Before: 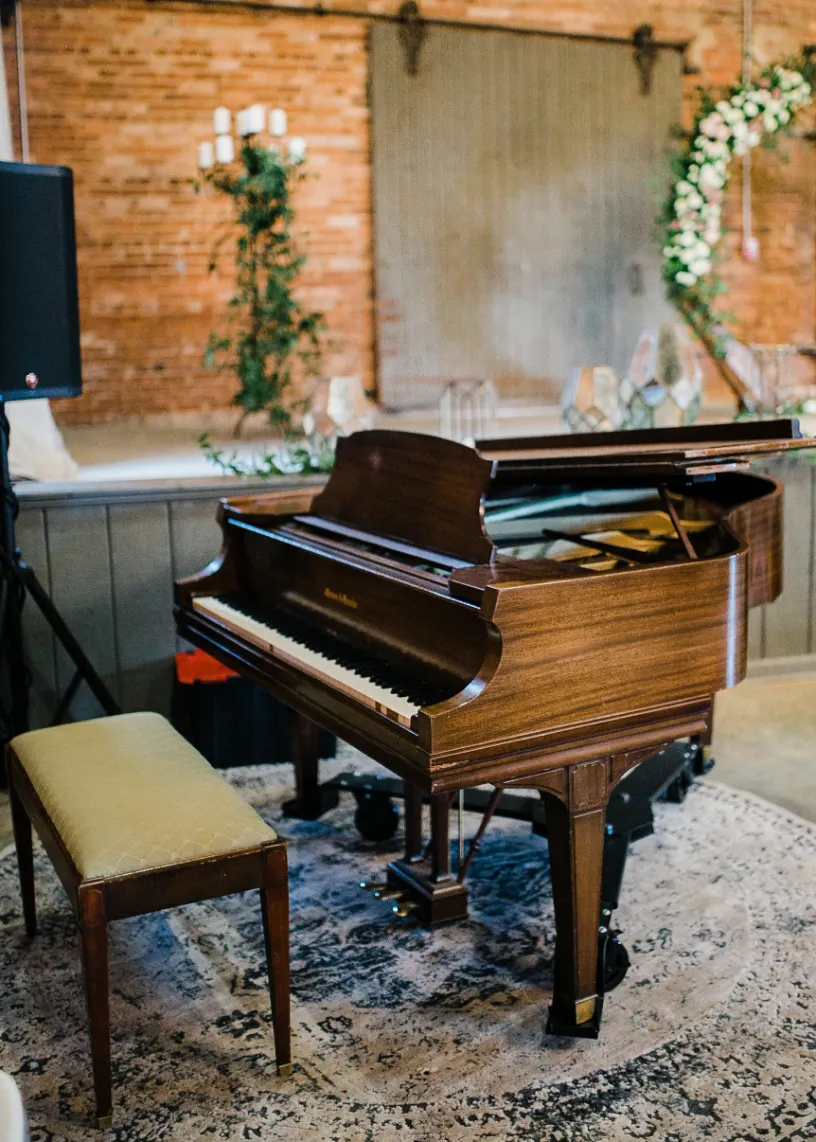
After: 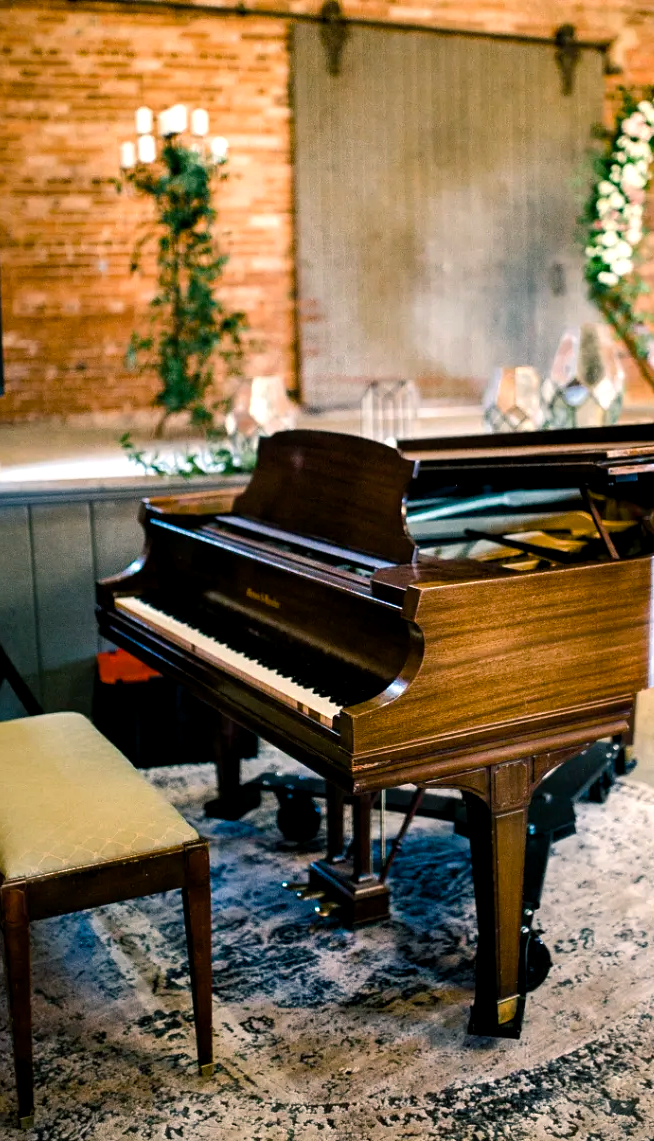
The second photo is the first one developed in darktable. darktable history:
crop and rotate: left 9.597%, right 10.195%
shadows and highlights: shadows 25, highlights -25
color balance rgb: shadows lift › chroma 2%, shadows lift › hue 185.64°, power › luminance 1.48%, highlights gain › chroma 3%, highlights gain › hue 54.51°, global offset › luminance -0.4%, perceptual saturation grading › highlights -18.47%, perceptual saturation grading › mid-tones 6.62%, perceptual saturation grading › shadows 28.22%, perceptual brilliance grading › highlights 15.68%, perceptual brilliance grading › shadows -14.29%, global vibrance 25.96%, contrast 6.45%
